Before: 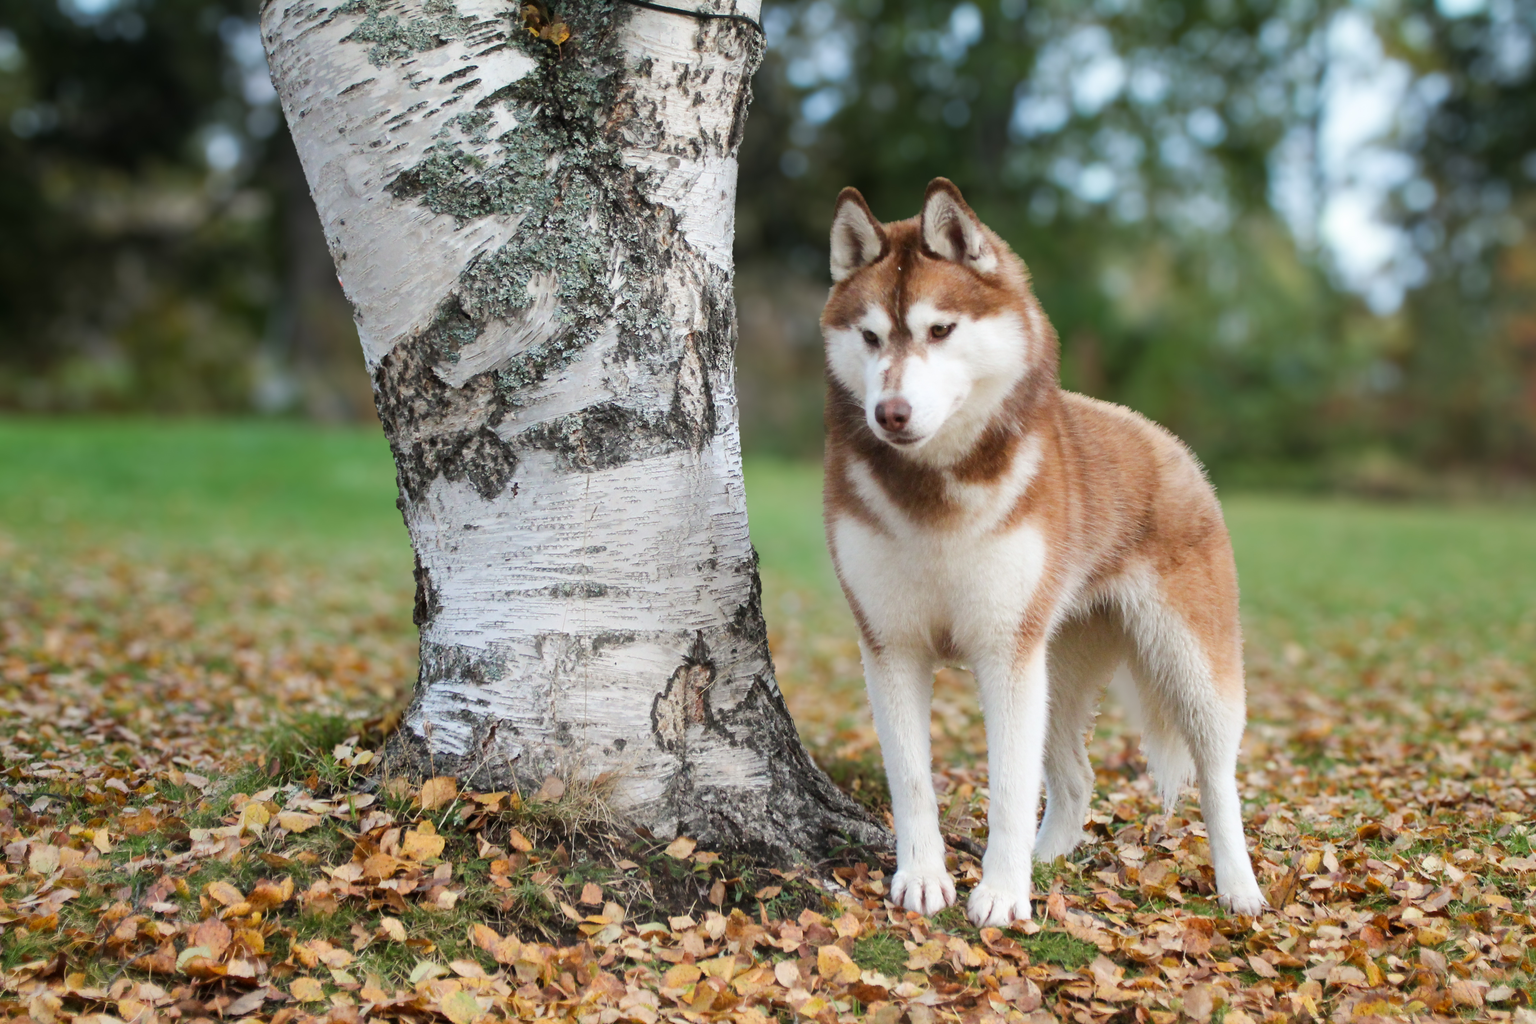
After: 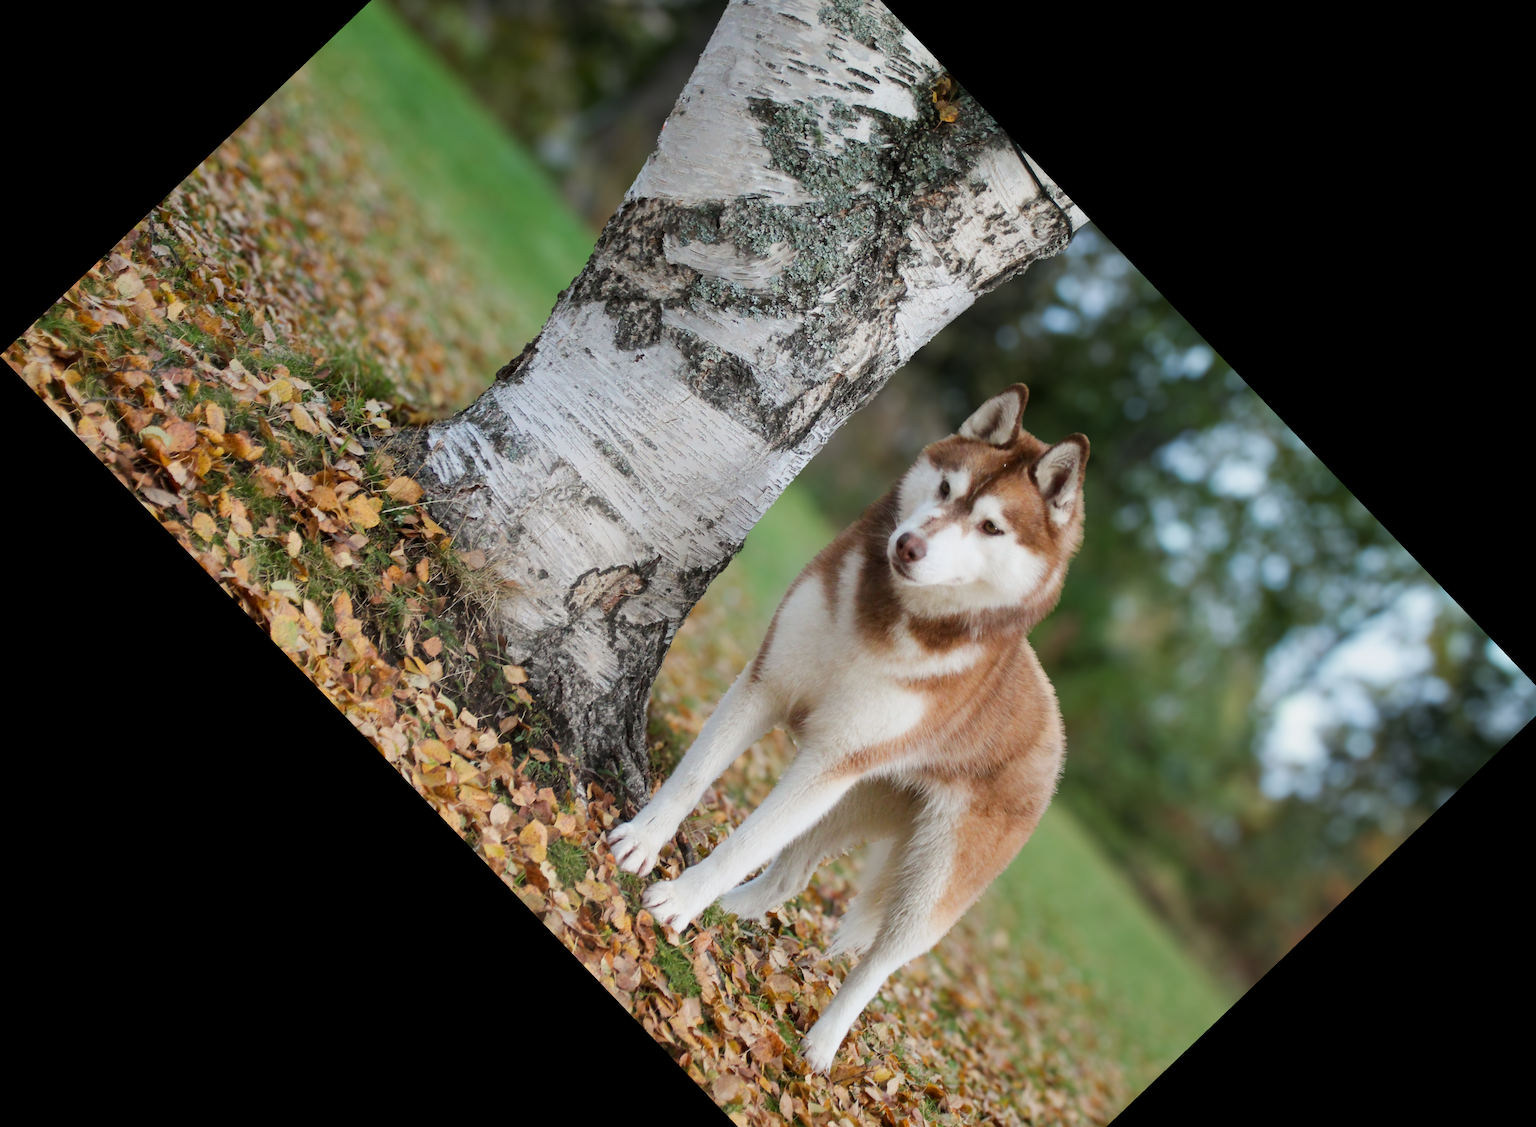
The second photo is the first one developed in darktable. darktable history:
exposure: black level correction 0.001, exposure -0.2 EV, compensate highlight preservation false
crop and rotate: angle -46.26°, top 16.234%, right 0.912%, bottom 11.704%
